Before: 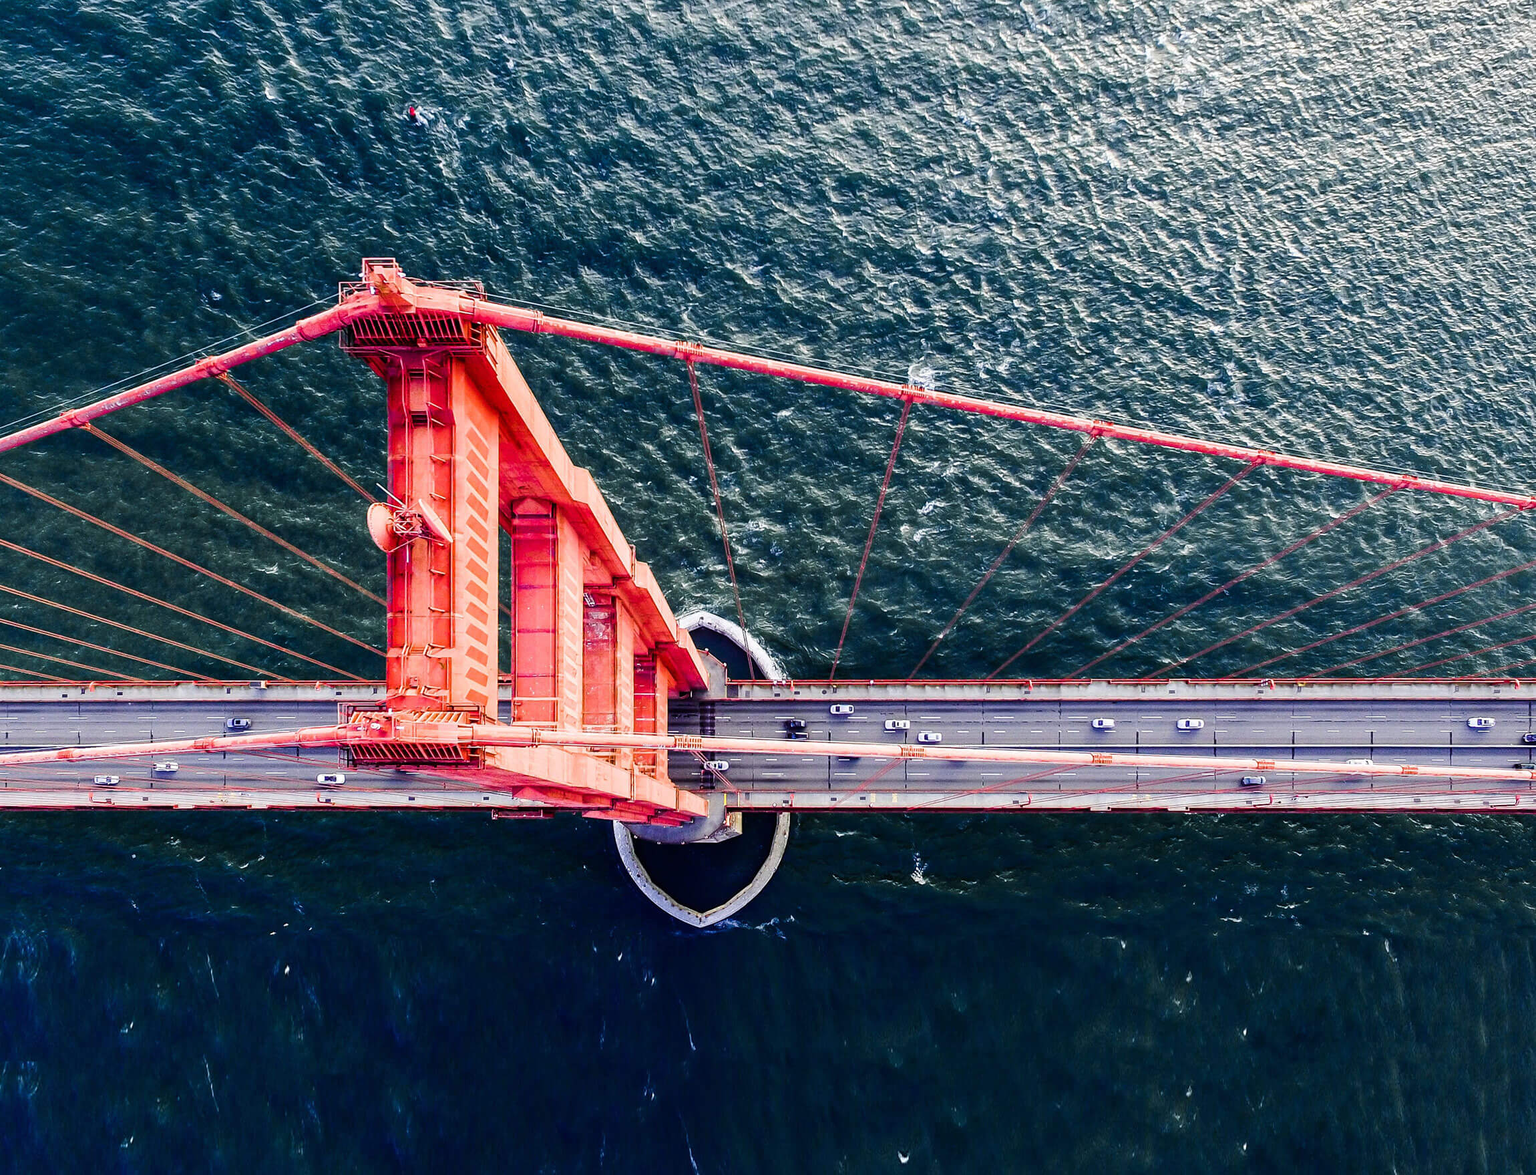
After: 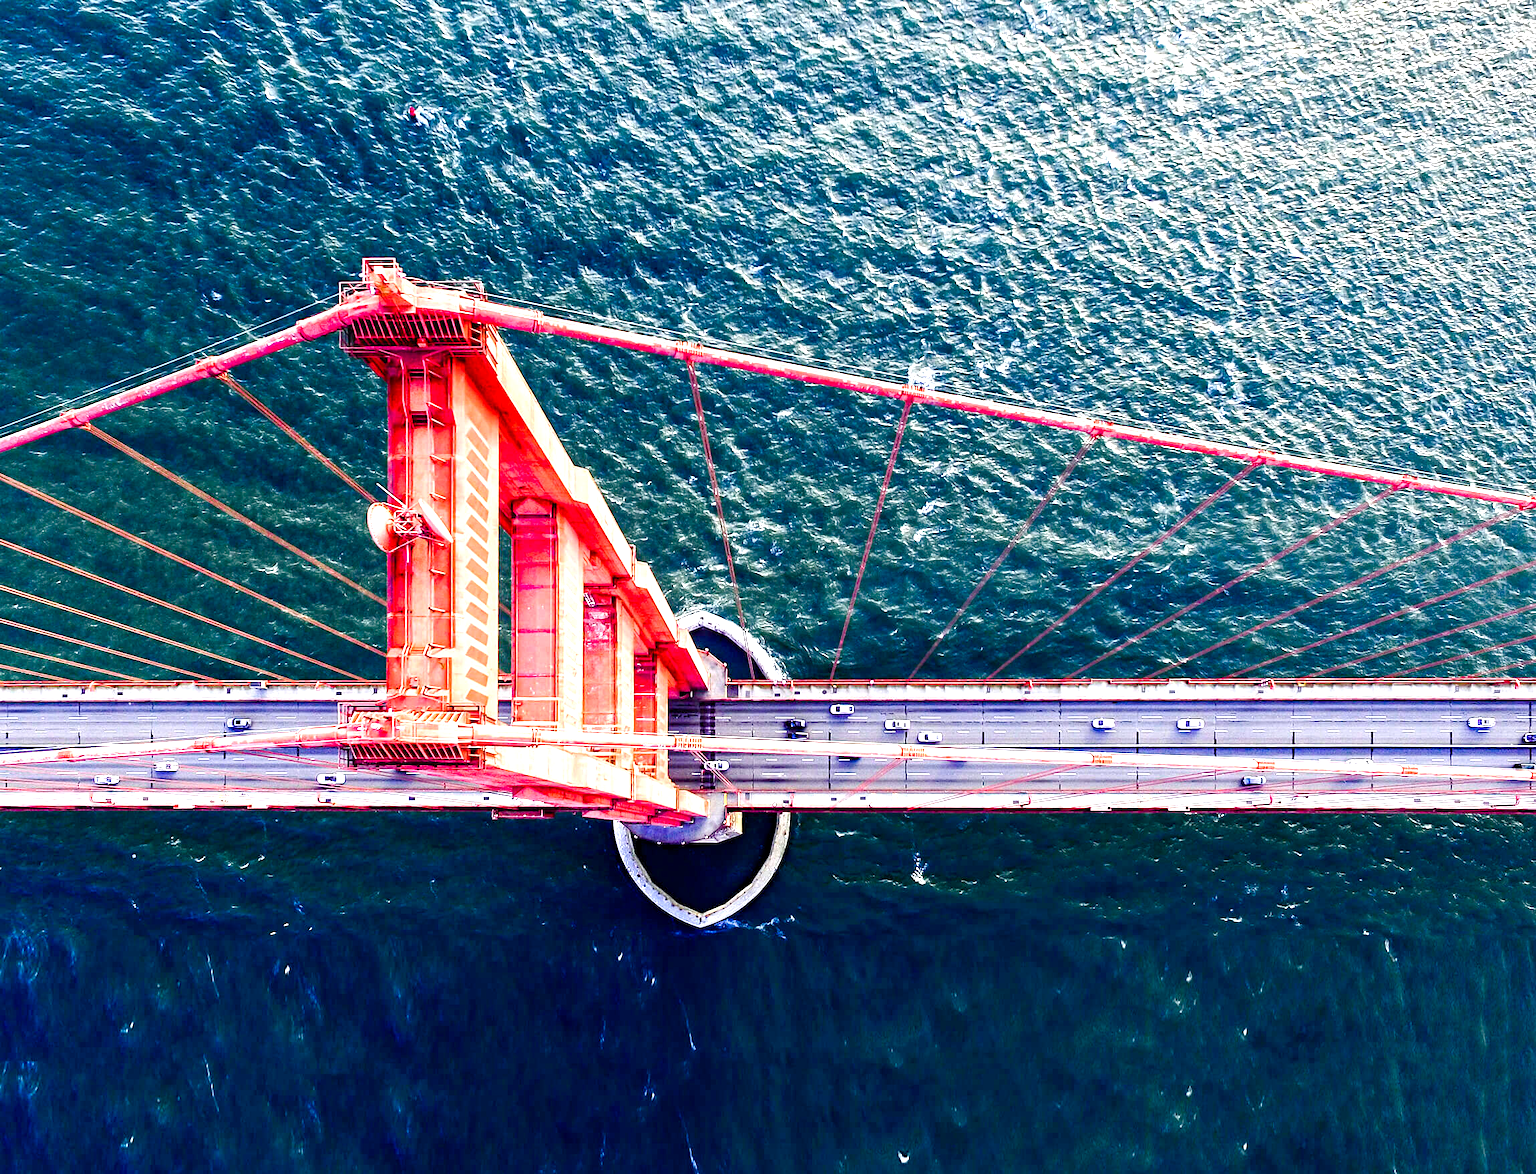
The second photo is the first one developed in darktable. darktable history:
exposure: black level correction 0, exposure 1 EV, compensate exposure bias true, compensate highlight preservation false
haze removal: compatibility mode true, adaptive false
color balance rgb: perceptual saturation grading › global saturation 14.416%, perceptual saturation grading › highlights -30.747%, perceptual saturation grading › shadows 51.014%, global vibrance 21.158%
